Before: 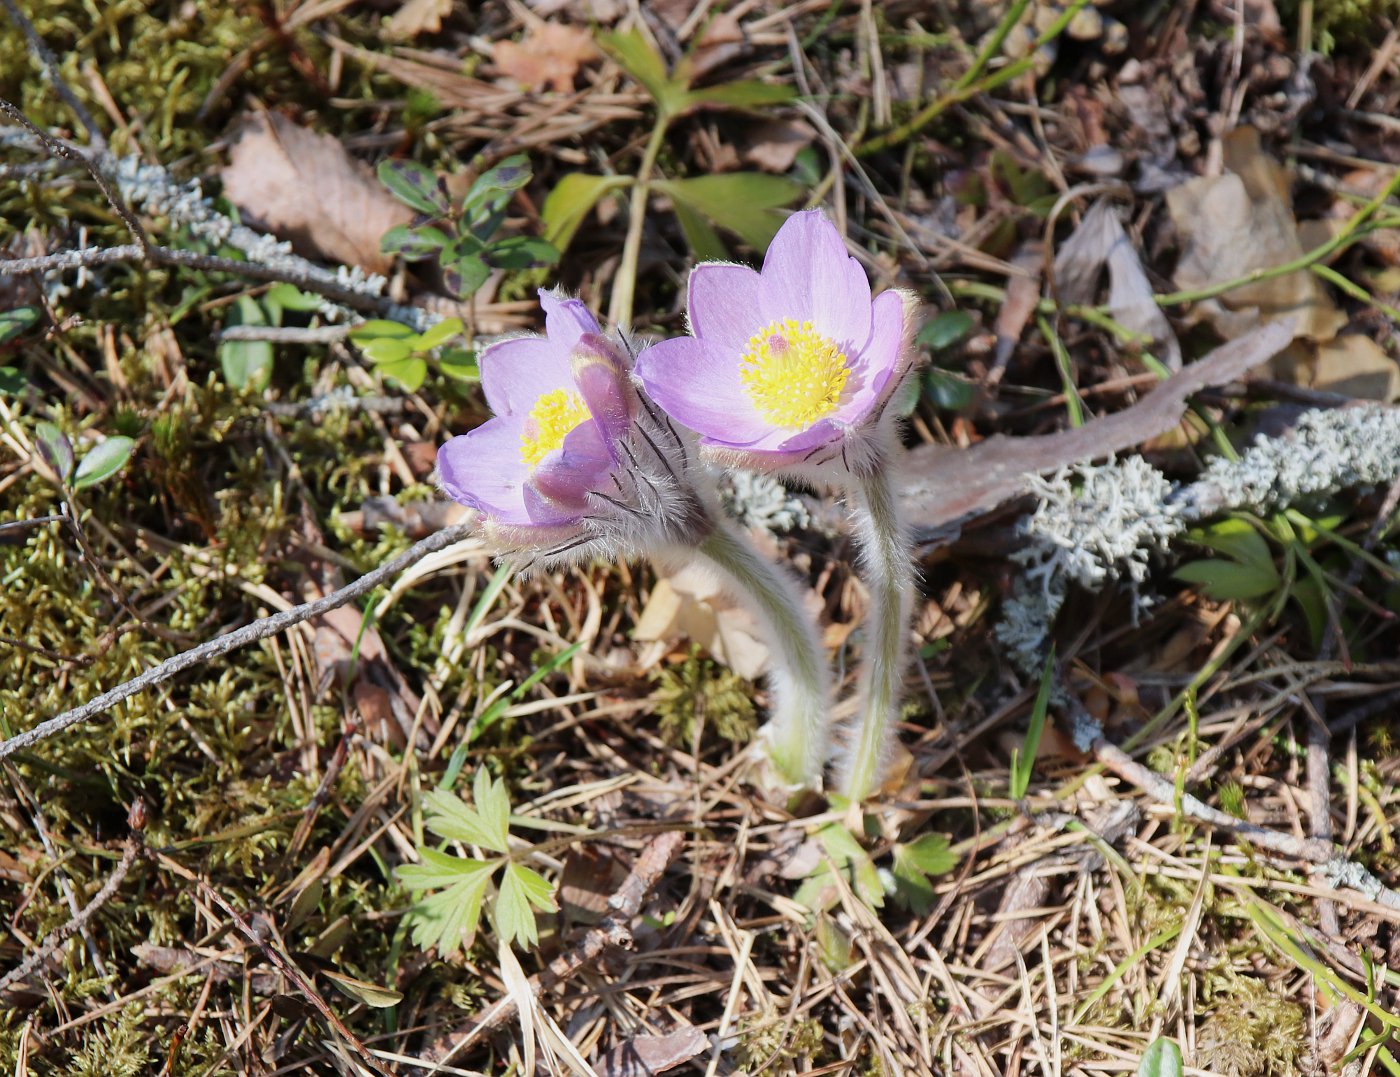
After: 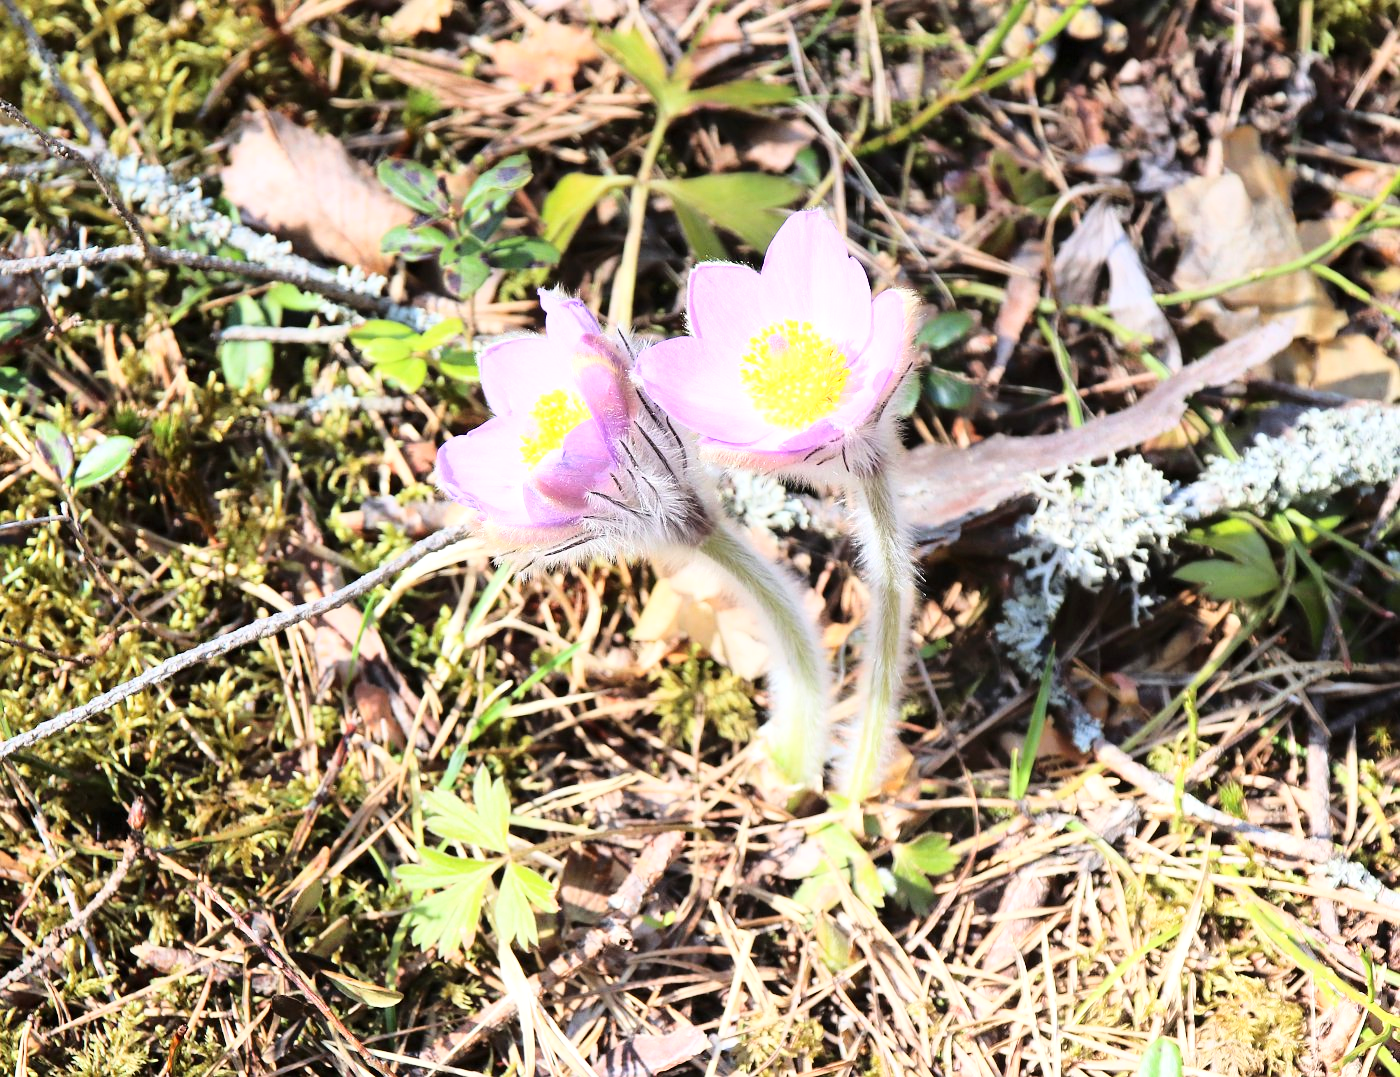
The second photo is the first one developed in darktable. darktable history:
base curve: curves: ch0 [(0, 0) (0.028, 0.03) (0.121, 0.232) (0.46, 0.748) (0.859, 0.968) (1, 1)]
exposure: exposure 0.493 EV, compensate highlight preservation false
